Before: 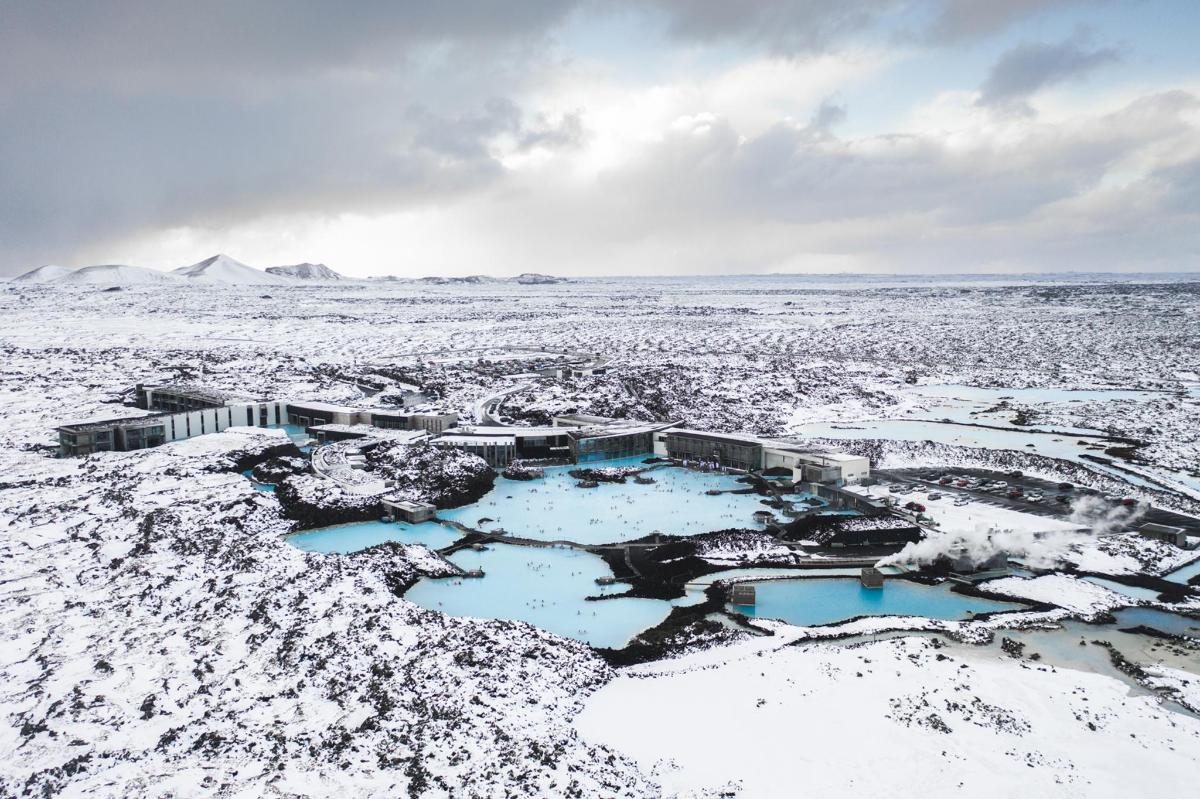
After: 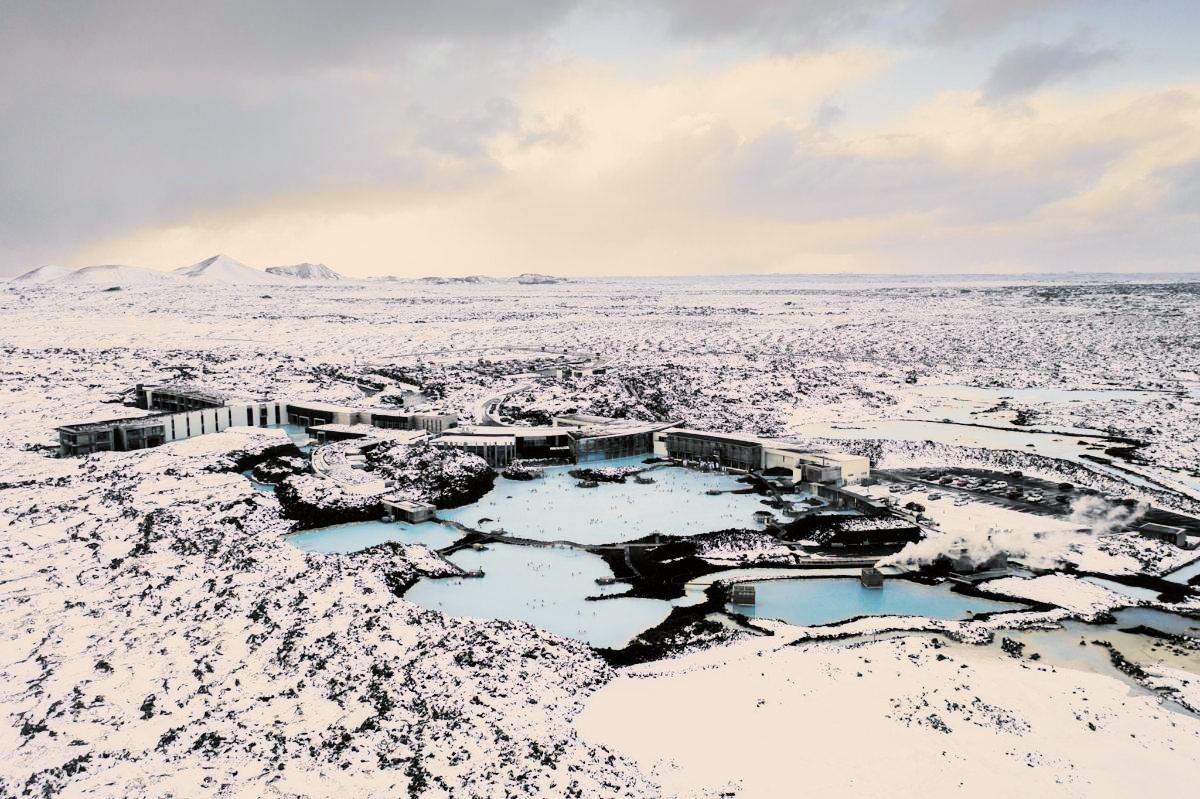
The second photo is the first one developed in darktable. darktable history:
color correction: highlights b* 0.022
filmic rgb: black relative exposure -5.04 EV, white relative exposure 3.97 EV, hardness 2.88, contrast 1.3, highlights saturation mix -31.41%, color science v6 (2022)
tone curve: curves: ch0 [(0, 0) (0.765, 0.816) (1, 1)]; ch1 [(0, 0) (0.425, 0.464) (0.5, 0.5) (0.531, 0.522) (0.588, 0.575) (0.994, 0.939)]; ch2 [(0, 0) (0.398, 0.435) (0.455, 0.481) (0.501, 0.504) (0.529, 0.544) (0.584, 0.585) (1, 0.911)], color space Lab, independent channels, preserve colors none
color balance rgb: shadows lift › chroma 2.057%, shadows lift › hue 185.37°, highlights gain › chroma 3.097%, highlights gain › hue 60.1°, global offset › luminance 0.262%, linear chroma grading › global chroma 9.784%, perceptual saturation grading › global saturation 30.654%, global vibrance 9.727%
